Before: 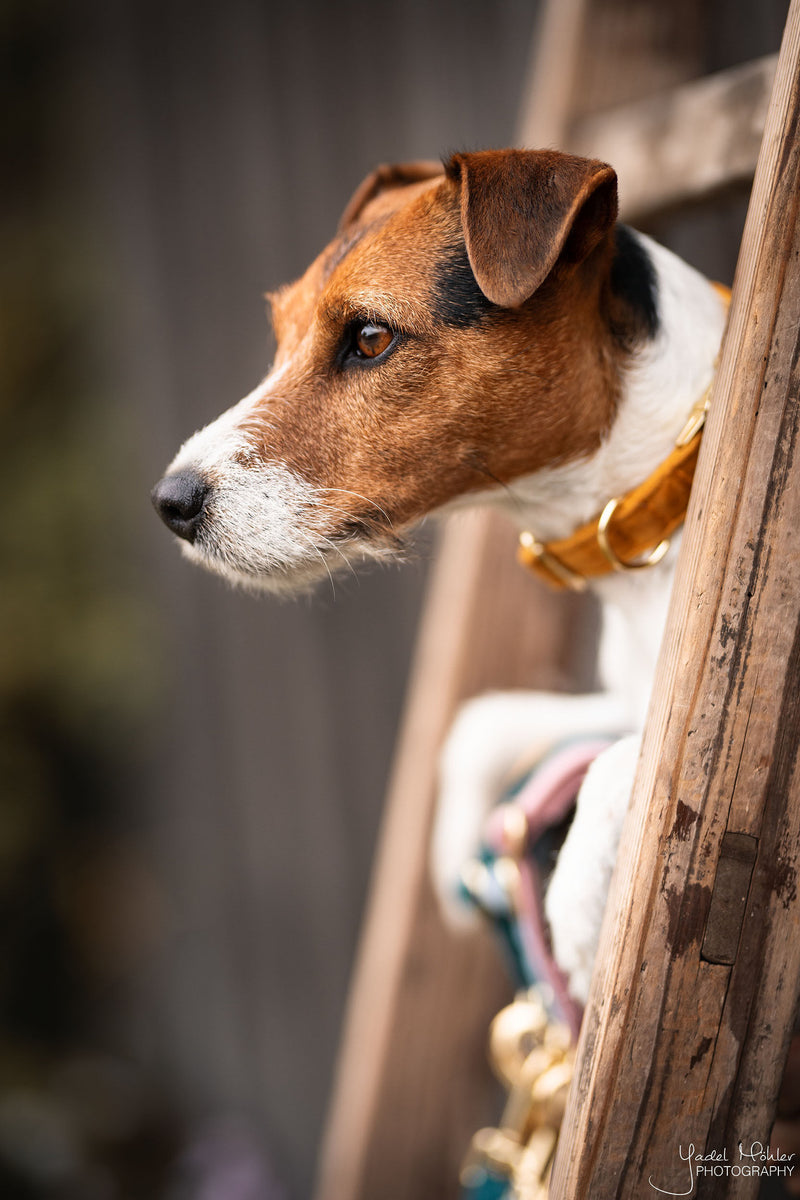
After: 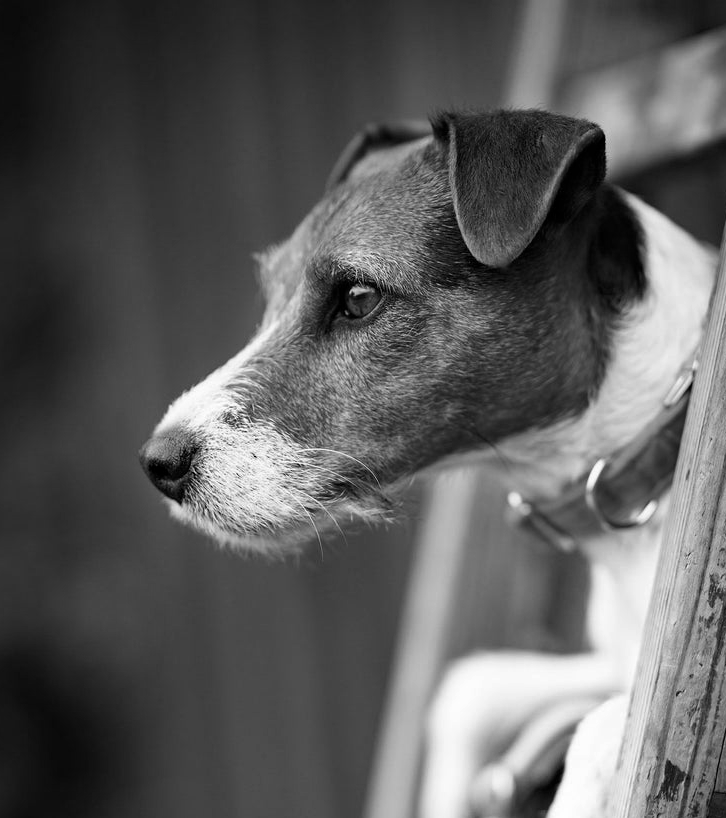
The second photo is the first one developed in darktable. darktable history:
color calibration: output gray [0.246, 0.254, 0.501, 0], illuminant Planckian (black body), adaptation linear Bradford (ICC v4), x 0.364, y 0.366, temperature 4419.26 K
haze removal: compatibility mode true, adaptive false
crop: left 1.521%, top 3.379%, right 7.697%, bottom 28.433%
contrast brightness saturation: contrast 0.079, saturation 0.015
